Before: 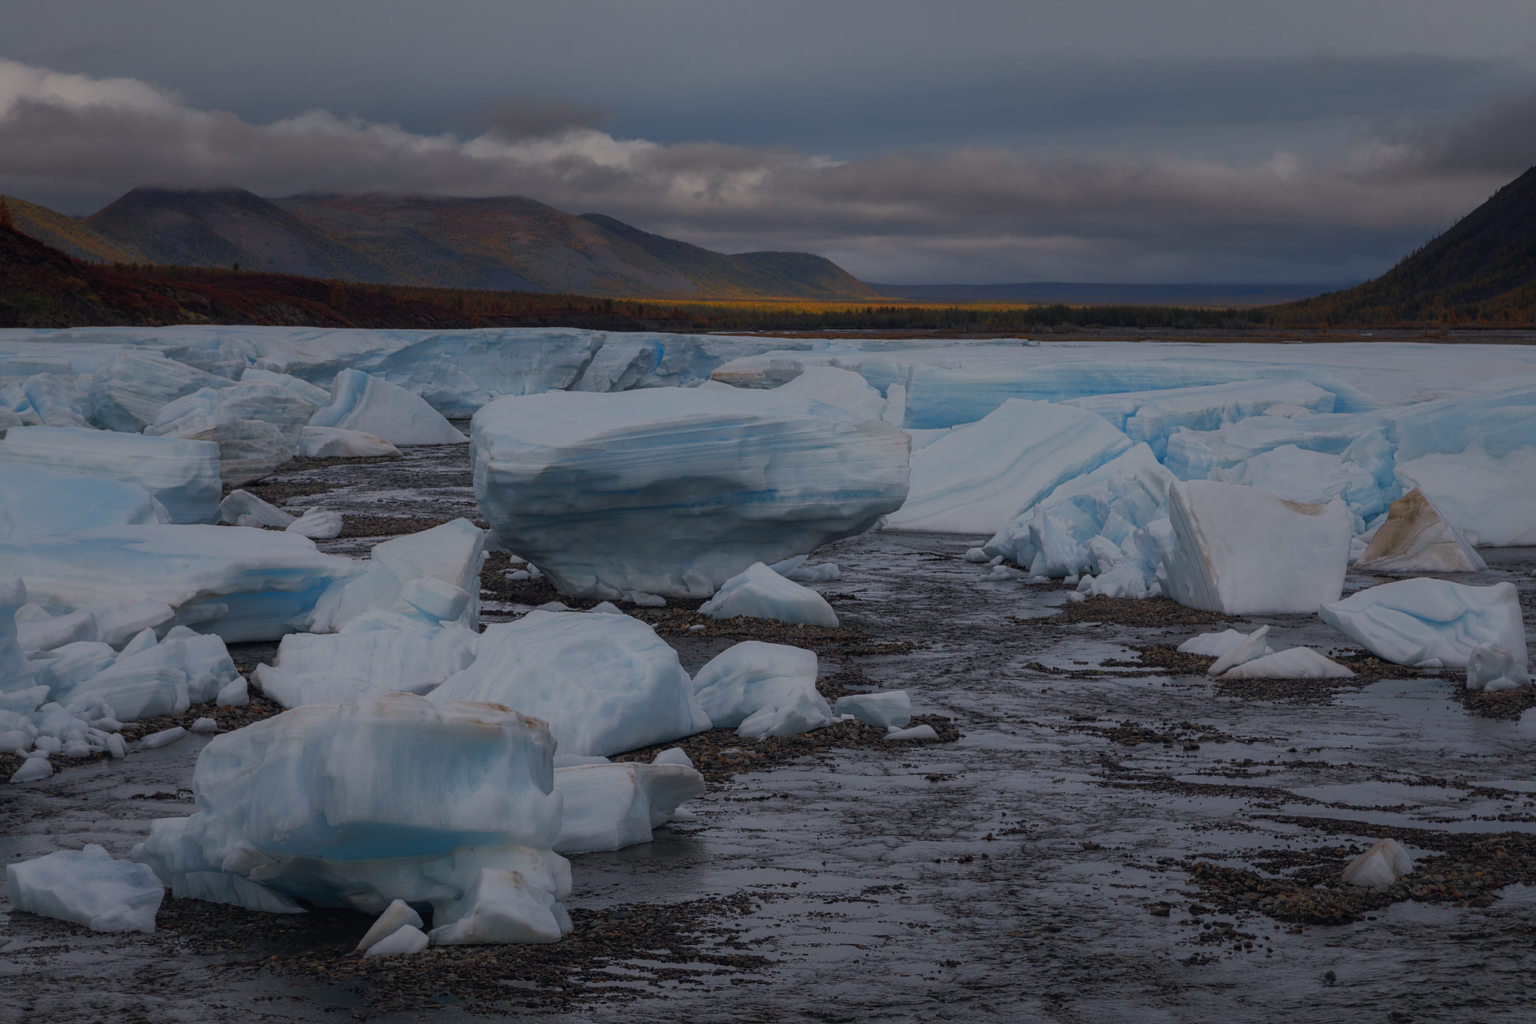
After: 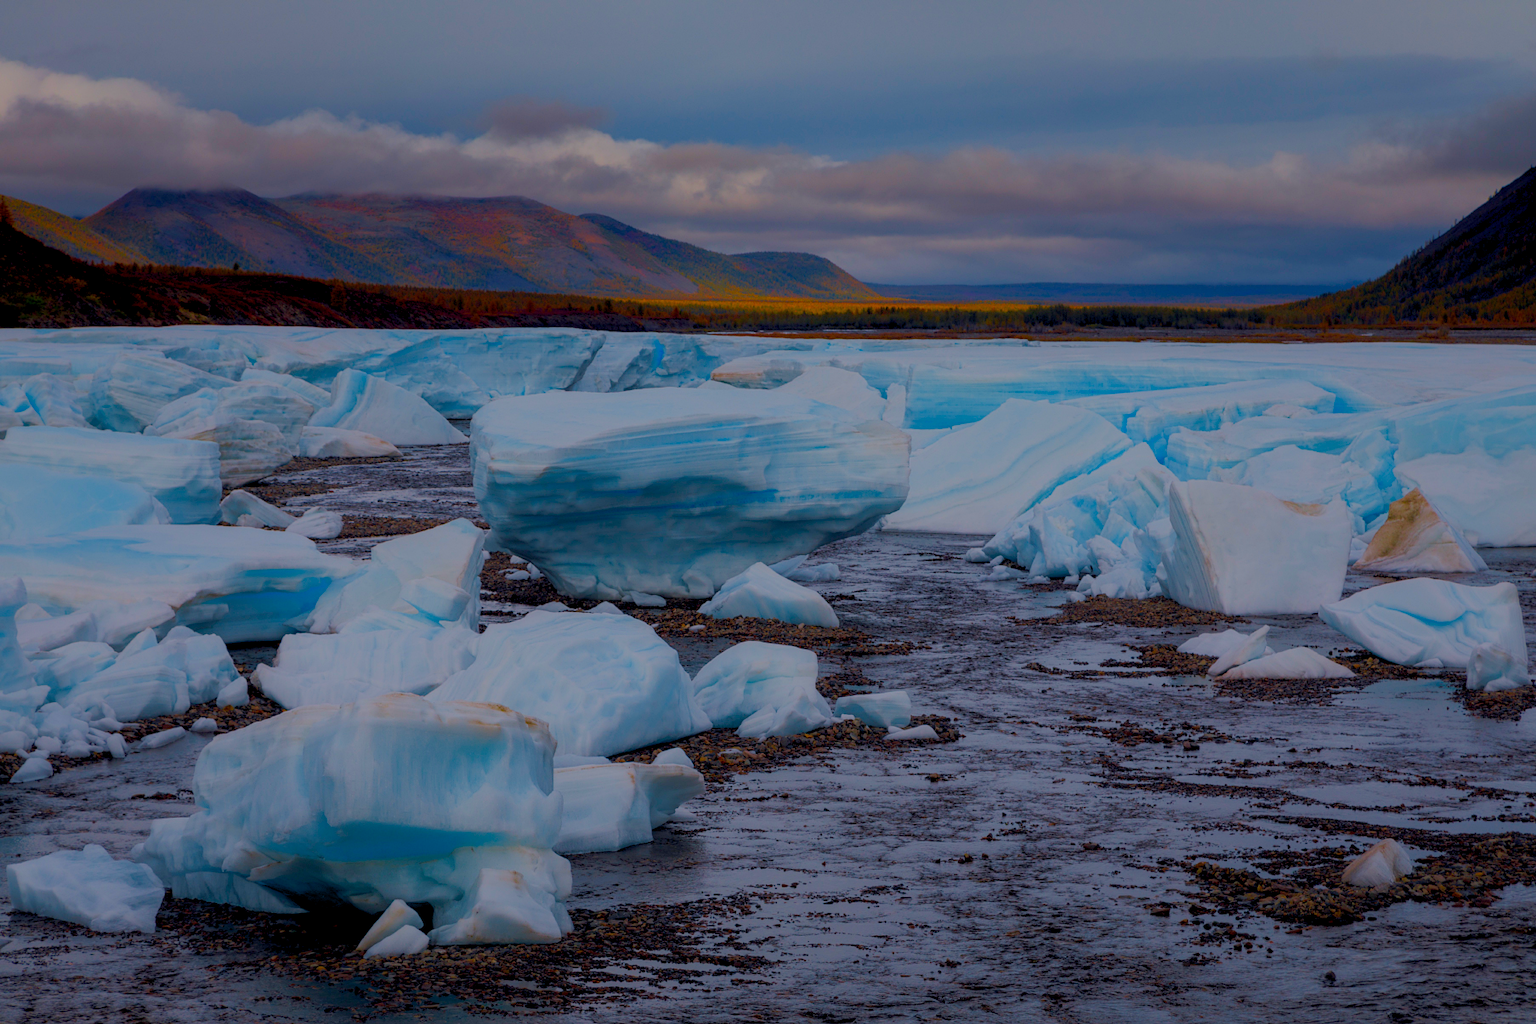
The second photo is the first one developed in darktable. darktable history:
velvia: on, module defaults
exposure: black level correction 0, exposure 0 EV, compensate highlight preservation false
tone curve: curves: ch0 [(0, 0) (0.105, 0.08) (0.195, 0.18) (0.283, 0.288) (0.384, 0.419) (0.485, 0.531) (0.638, 0.69) (0.795, 0.879) (1, 0.977)]; ch1 [(0, 0) (0.161, 0.092) (0.35, 0.33) (0.379, 0.401) (0.456, 0.469) (0.498, 0.503) (0.531, 0.537) (0.596, 0.621) (0.635, 0.655) (1, 1)]; ch2 [(0, 0) (0.371, 0.362) (0.437, 0.437) (0.483, 0.484) (0.53, 0.515) (0.56, 0.58) (0.622, 0.606) (1, 1)], preserve colors none
color balance rgb: global offset › luminance -0.851%, linear chroma grading › global chroma 8.857%, perceptual saturation grading › global saturation 29.57%, global vibrance 23.592%, contrast -25.311%
